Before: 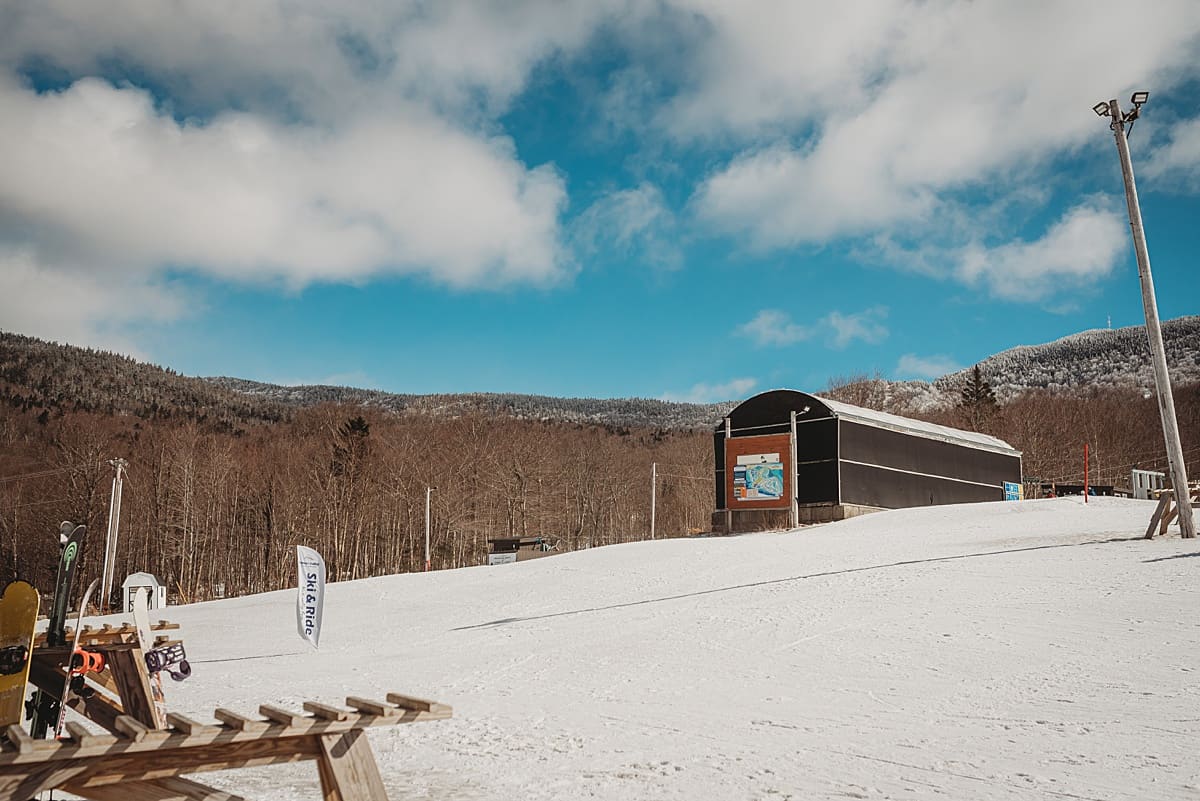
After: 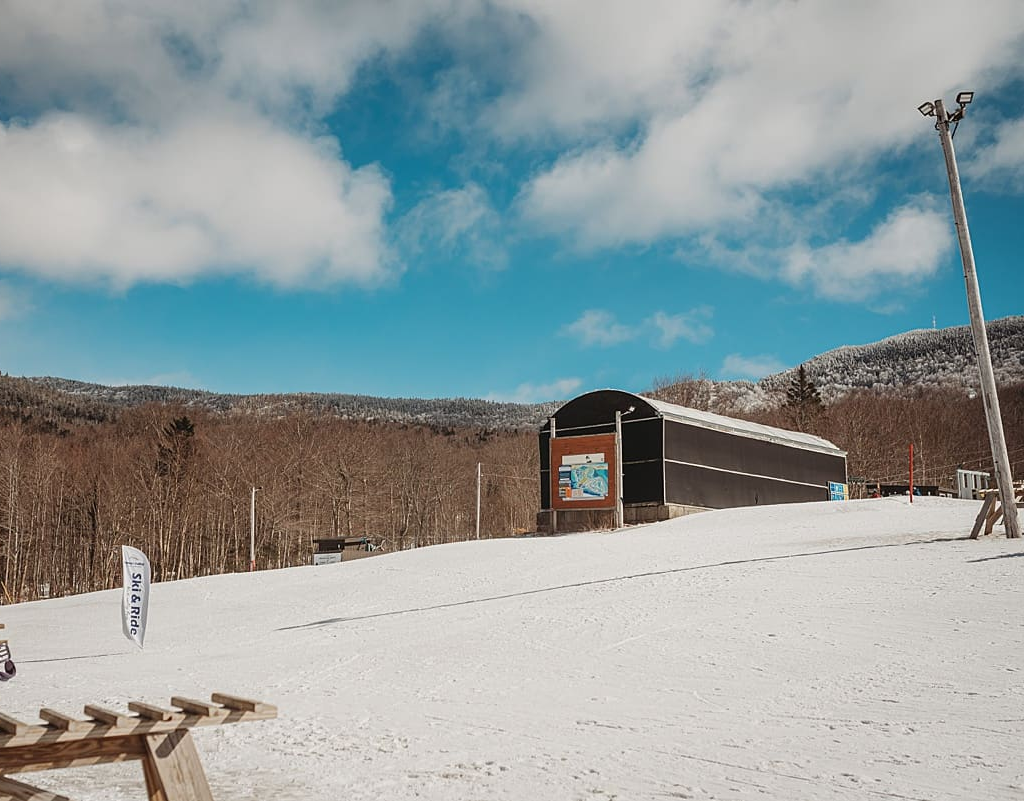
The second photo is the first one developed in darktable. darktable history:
crop and rotate: left 14.612%
